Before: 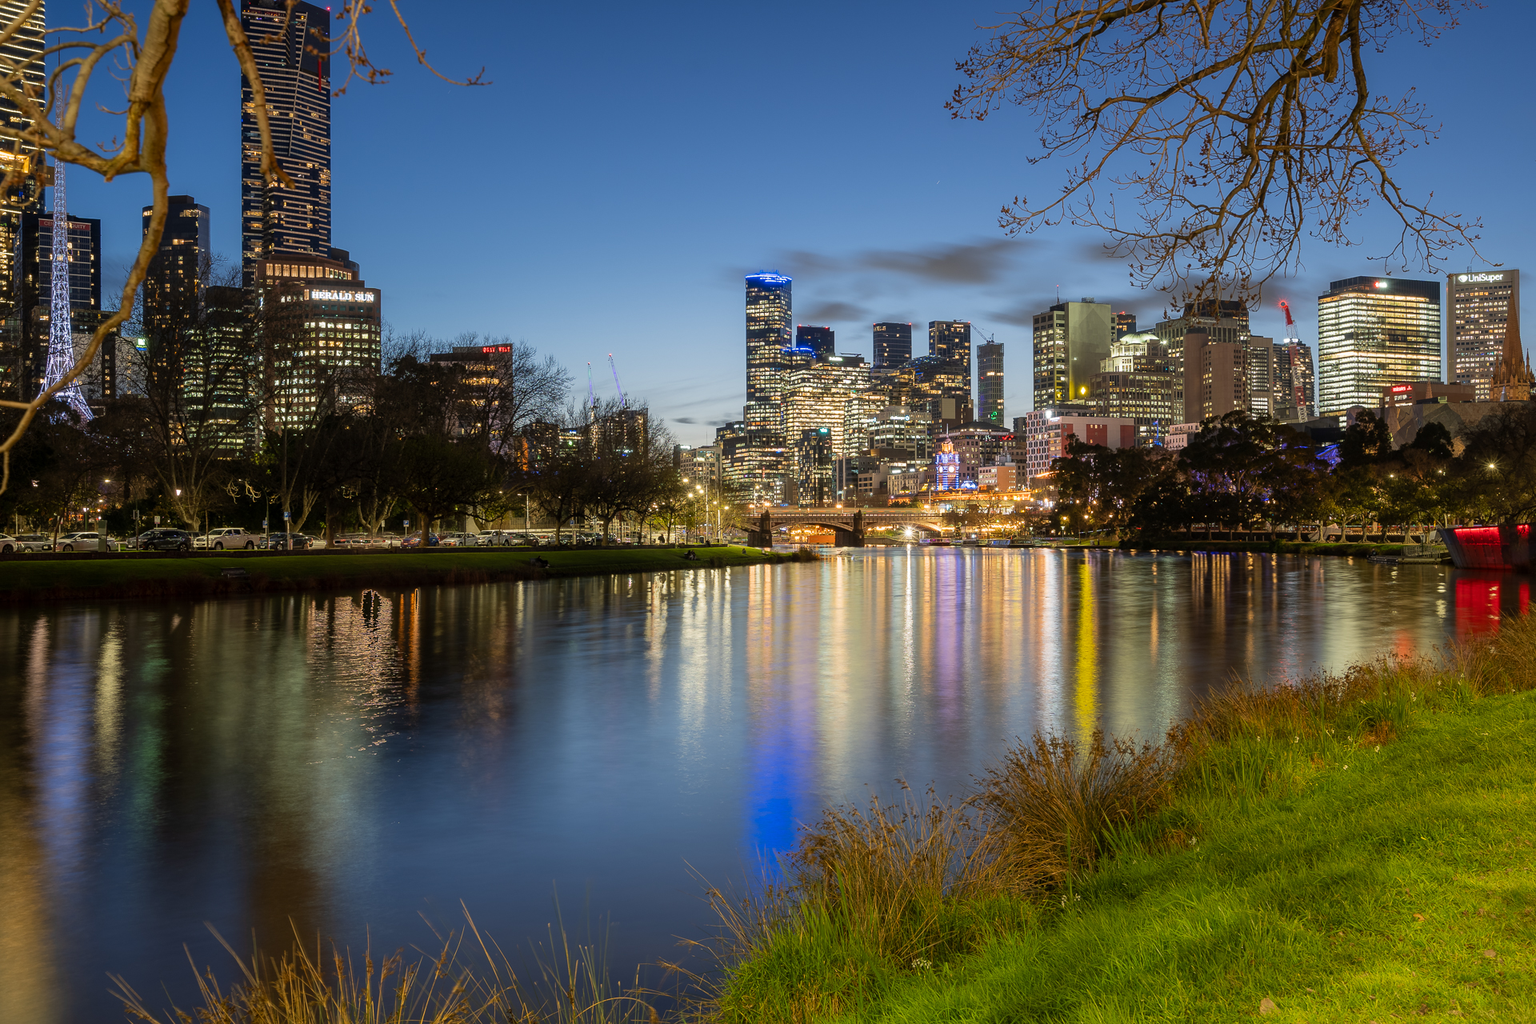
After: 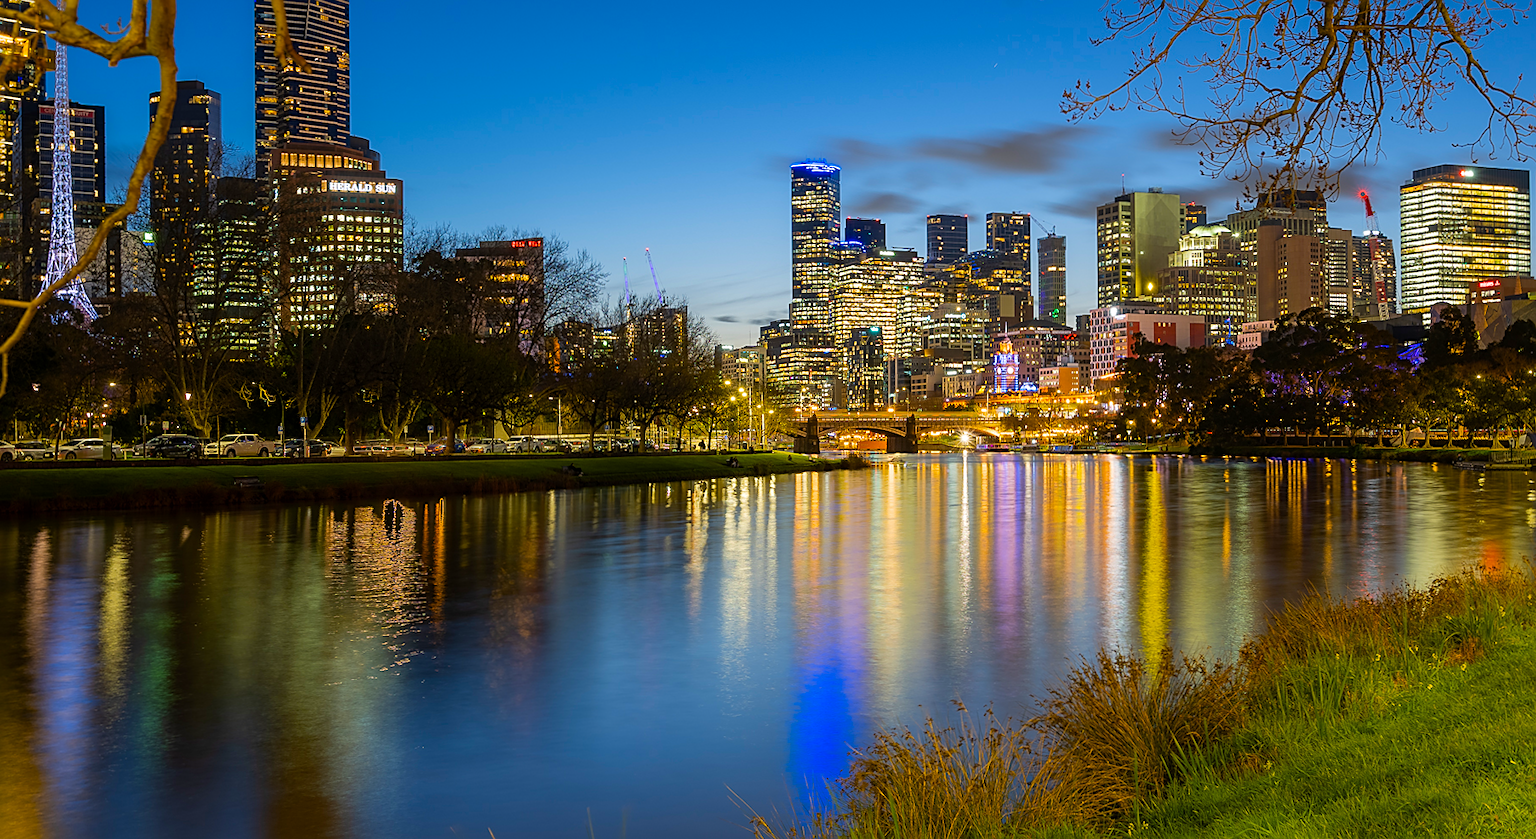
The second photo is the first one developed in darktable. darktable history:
crop and rotate: angle 0.097°, top 11.72%, right 5.745%, bottom 10.994%
color balance rgb: linear chroma grading › global chroma 14.639%, perceptual saturation grading › global saturation 29.859%, global vibrance 20%
sharpen: on, module defaults
